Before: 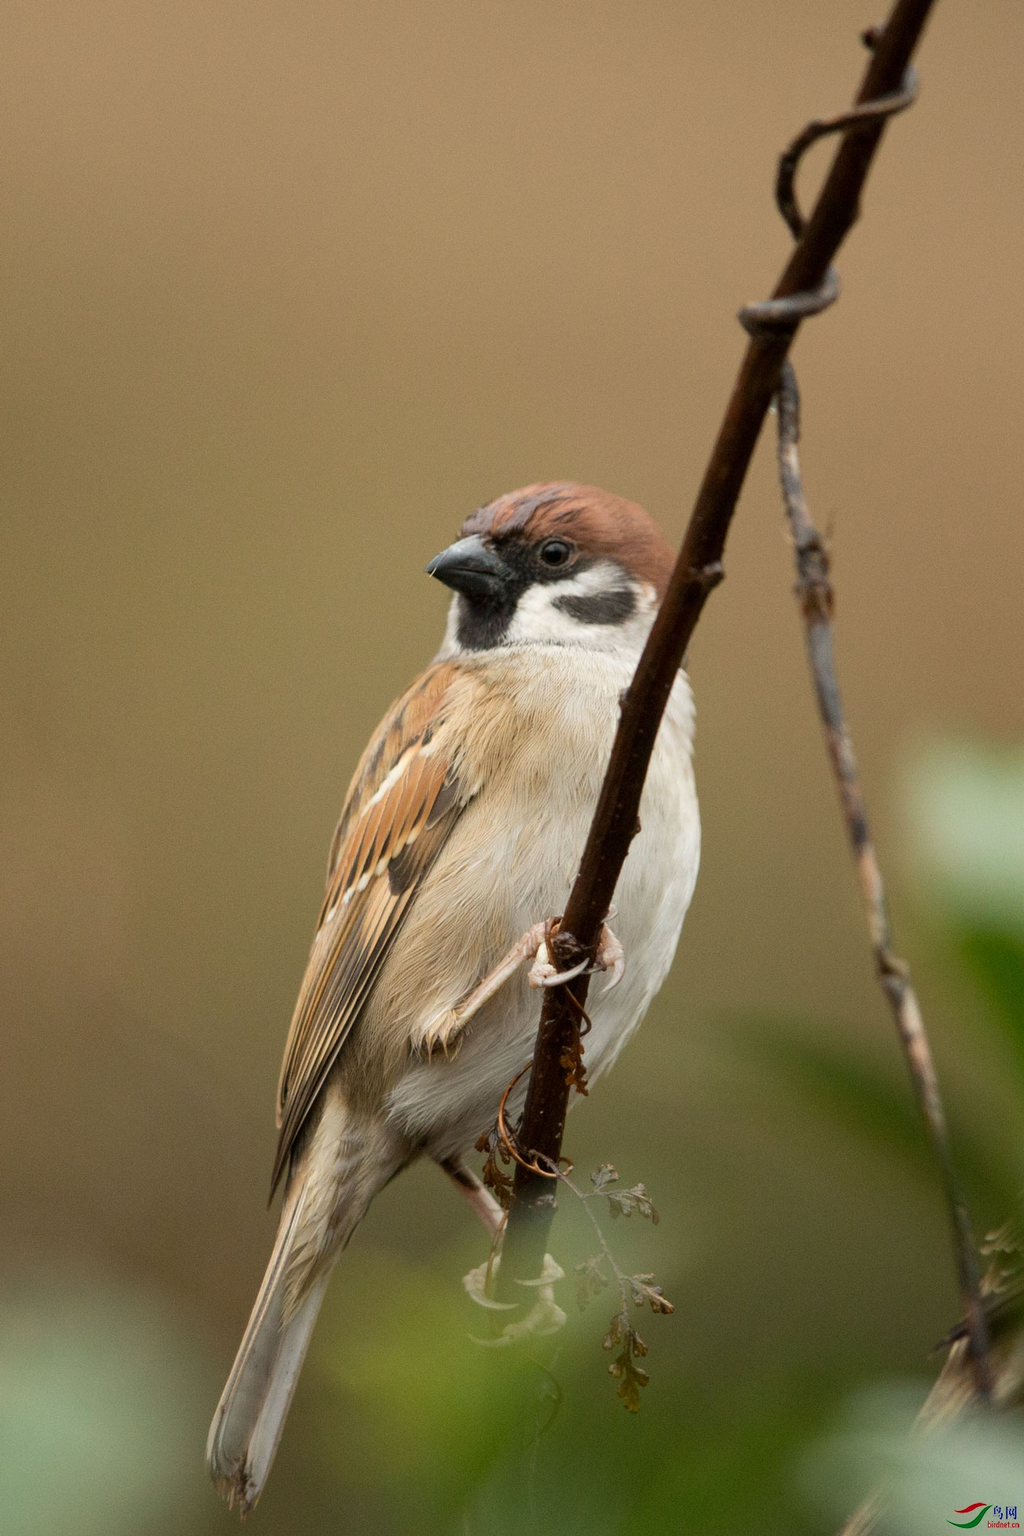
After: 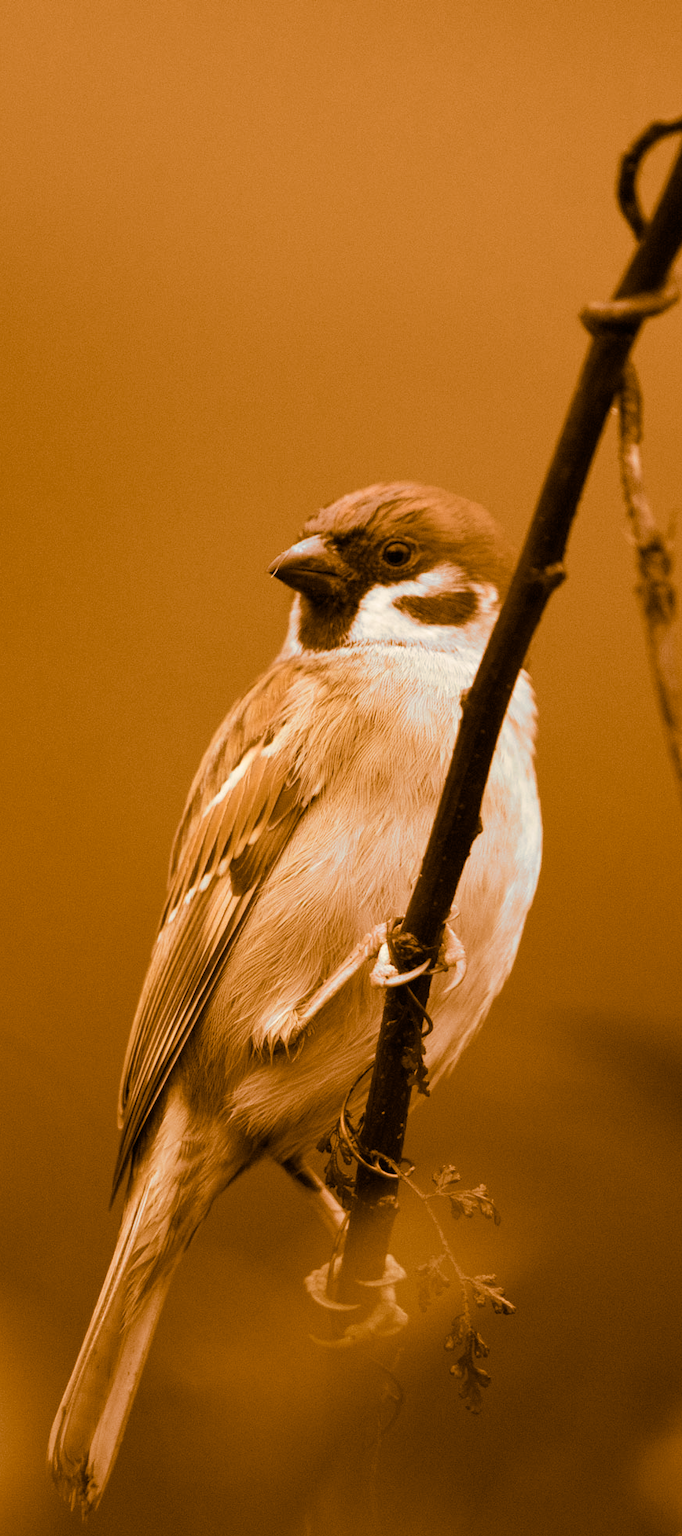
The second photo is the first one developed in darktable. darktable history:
crop and rotate: left 15.546%, right 17.787%
split-toning: shadows › hue 26°, shadows › saturation 0.92, highlights › hue 40°, highlights › saturation 0.92, balance -63, compress 0%
